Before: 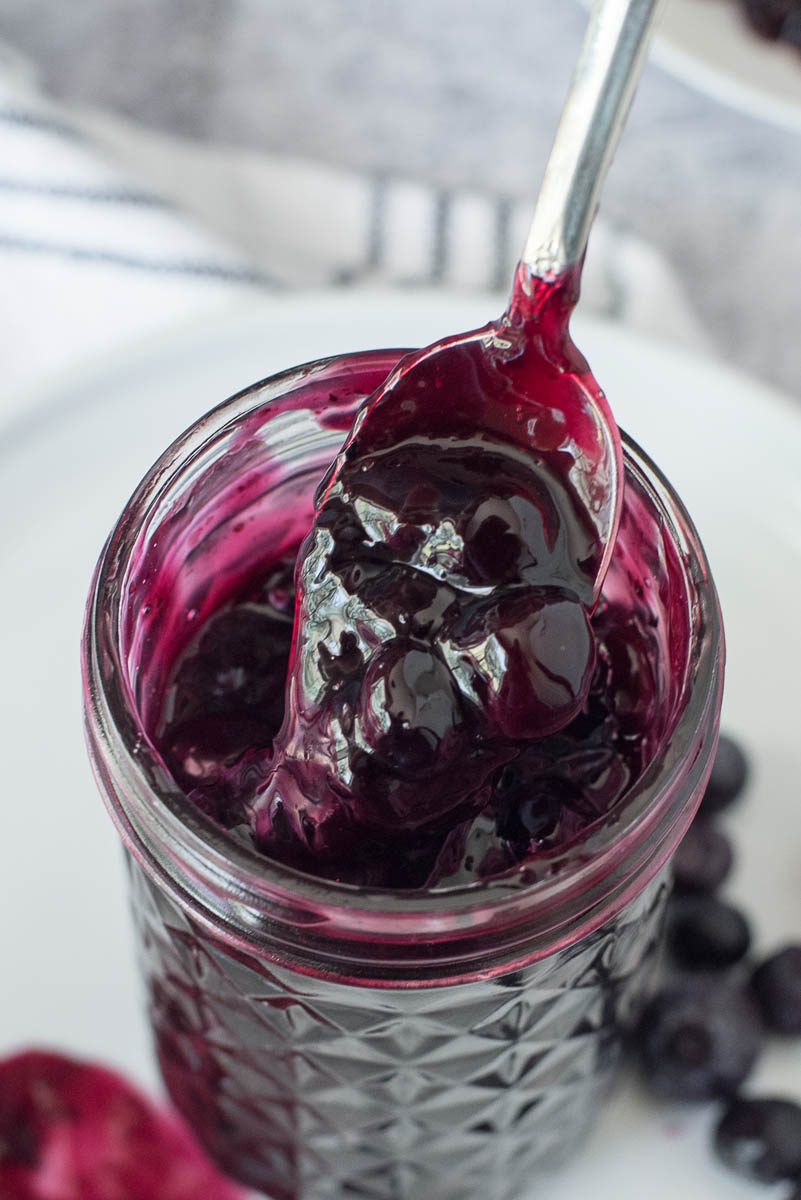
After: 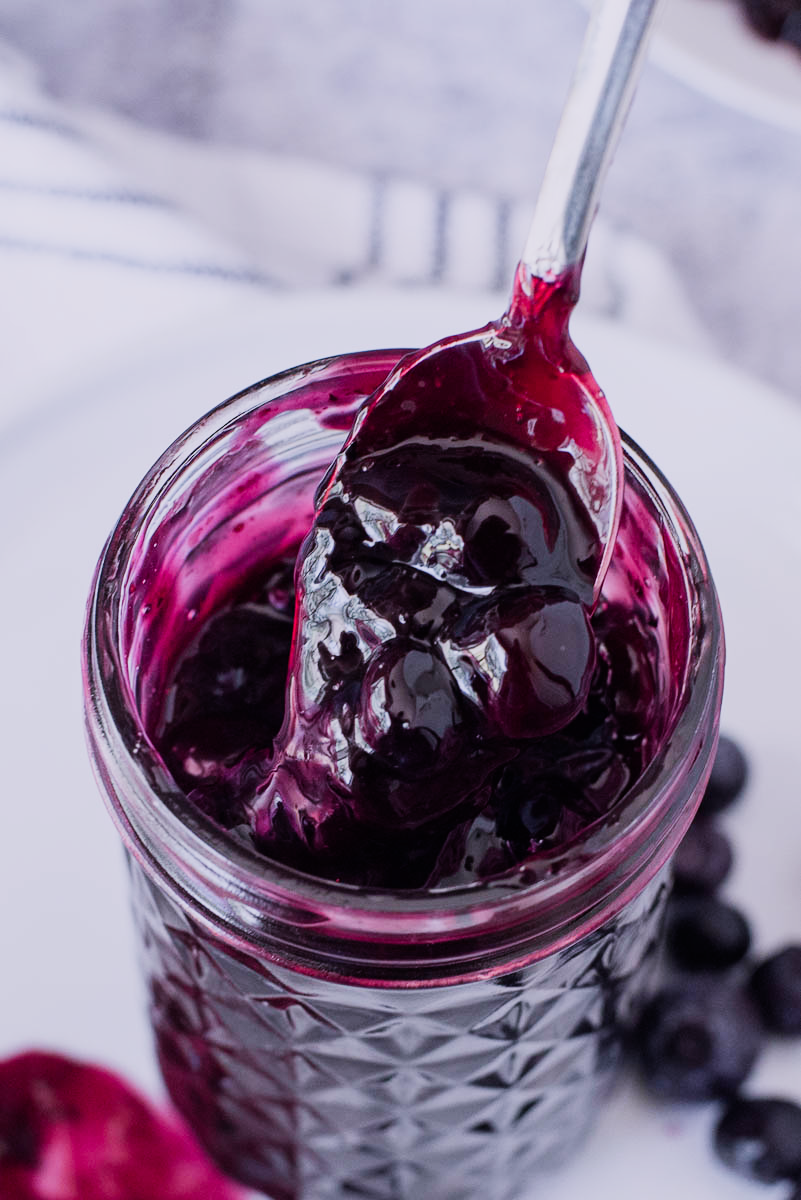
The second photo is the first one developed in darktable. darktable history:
sigmoid: on, module defaults
white balance: red 1.042, blue 1.17
